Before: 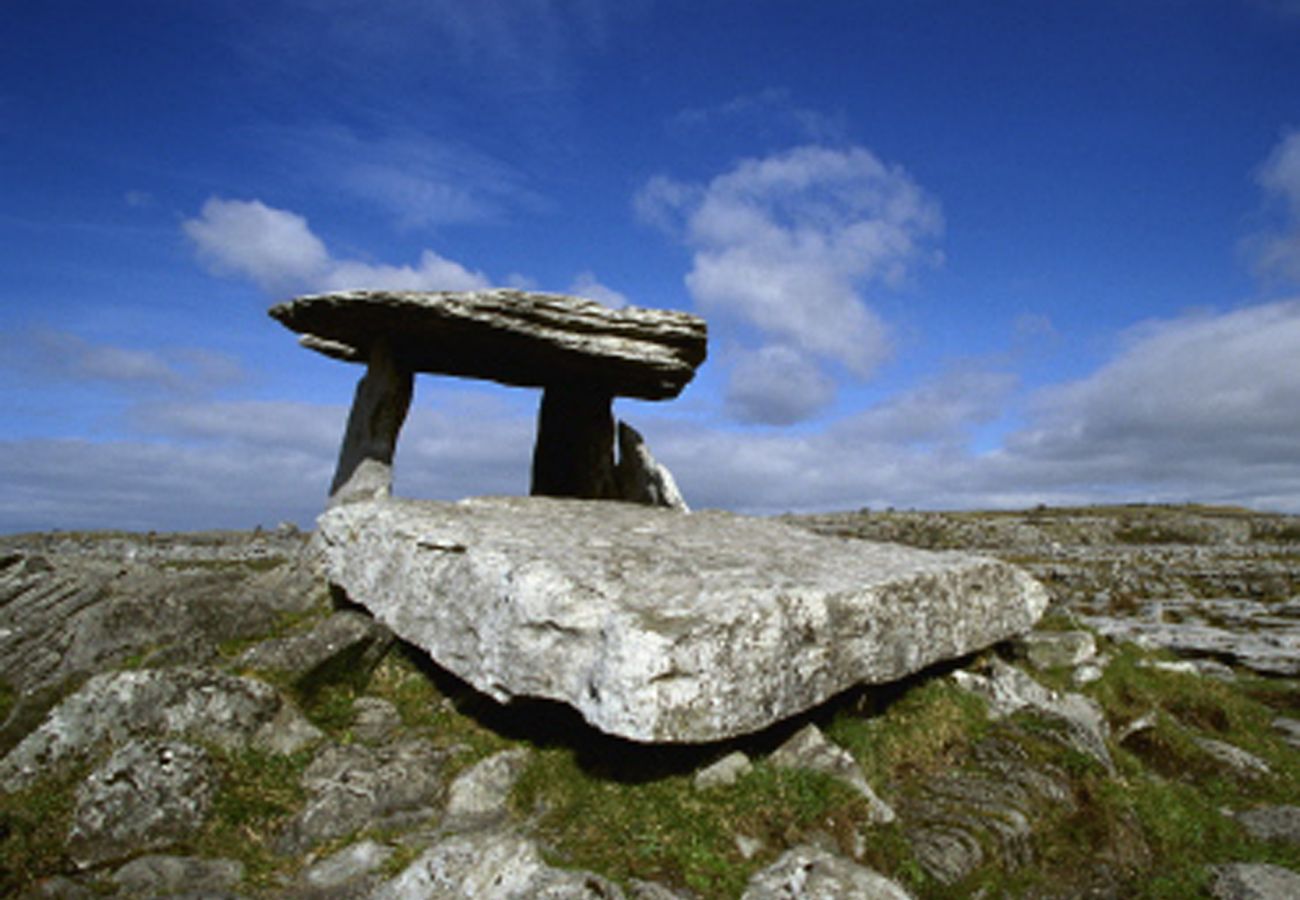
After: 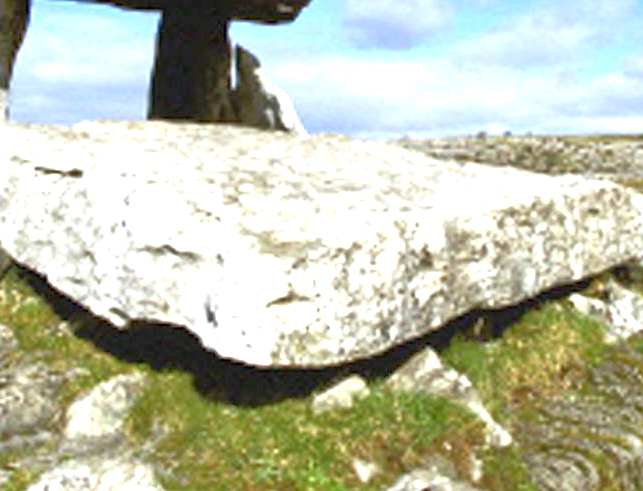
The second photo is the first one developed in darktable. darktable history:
exposure: black level correction 0, exposure 1.464 EV, compensate highlight preservation false
tone equalizer: -7 EV 0.158 EV, -6 EV 0.637 EV, -5 EV 1.13 EV, -4 EV 1.31 EV, -3 EV 1.15 EV, -2 EV 0.6 EV, -1 EV 0.157 EV
crop: left 29.491%, top 41.868%, right 21.012%, bottom 3.485%
